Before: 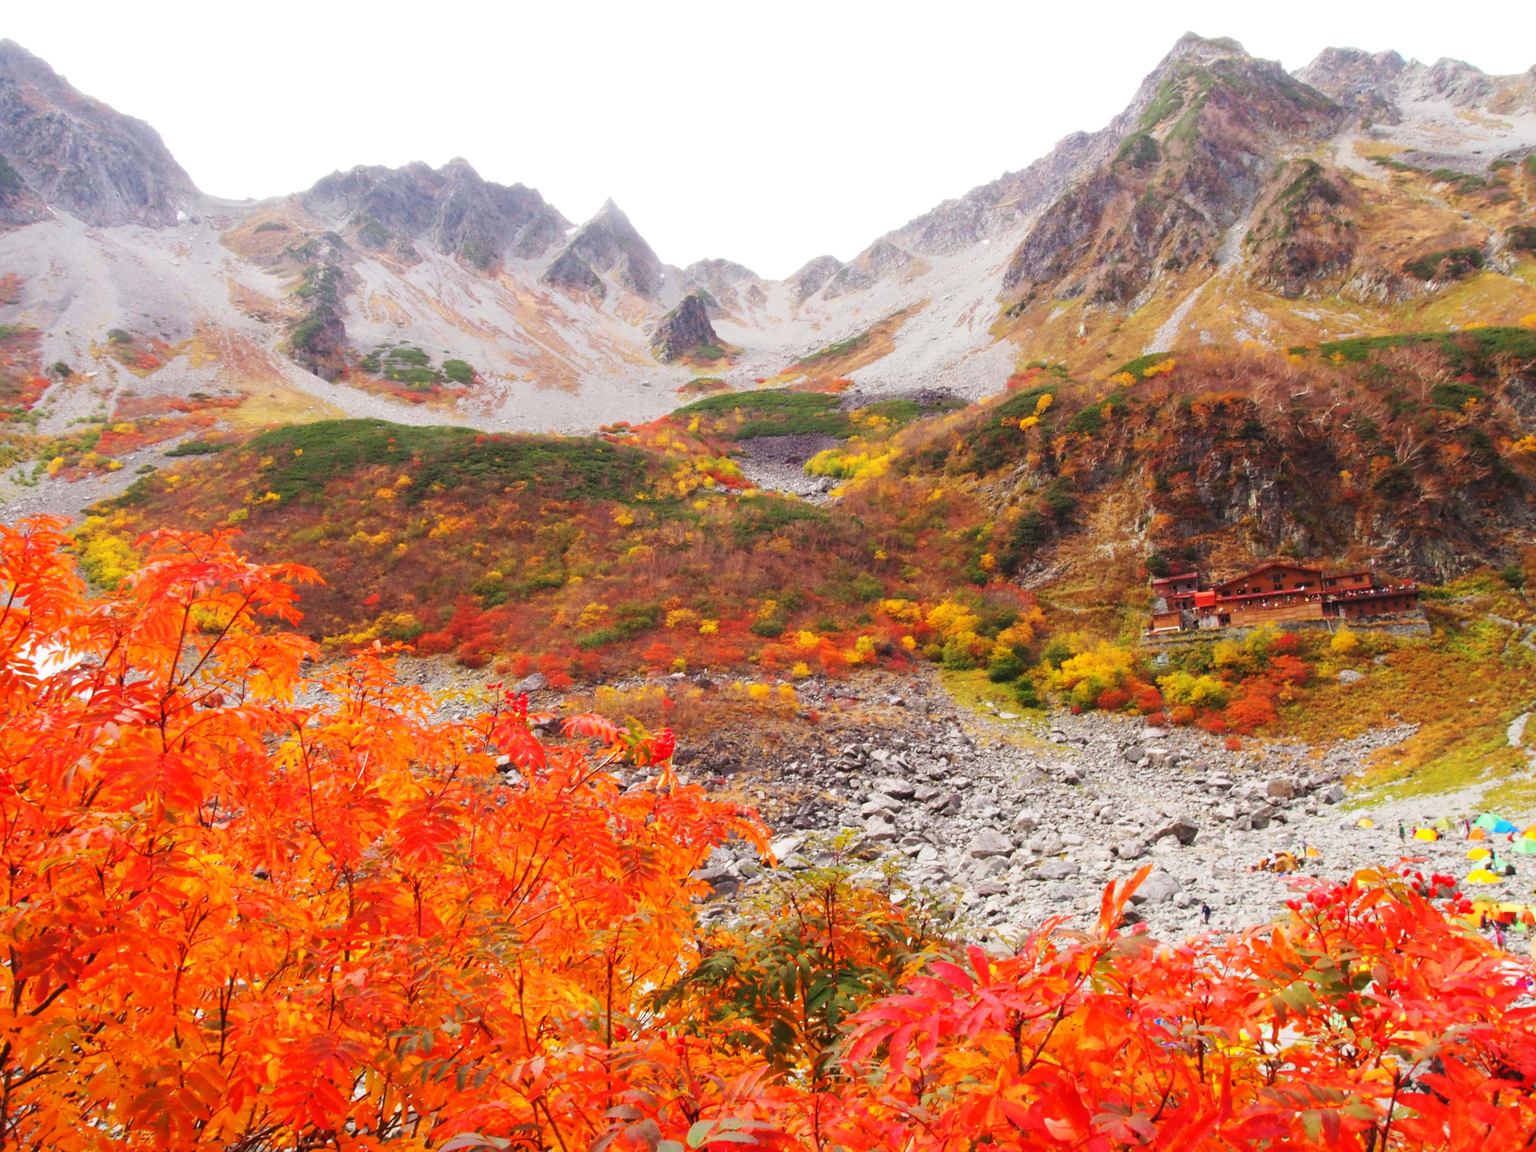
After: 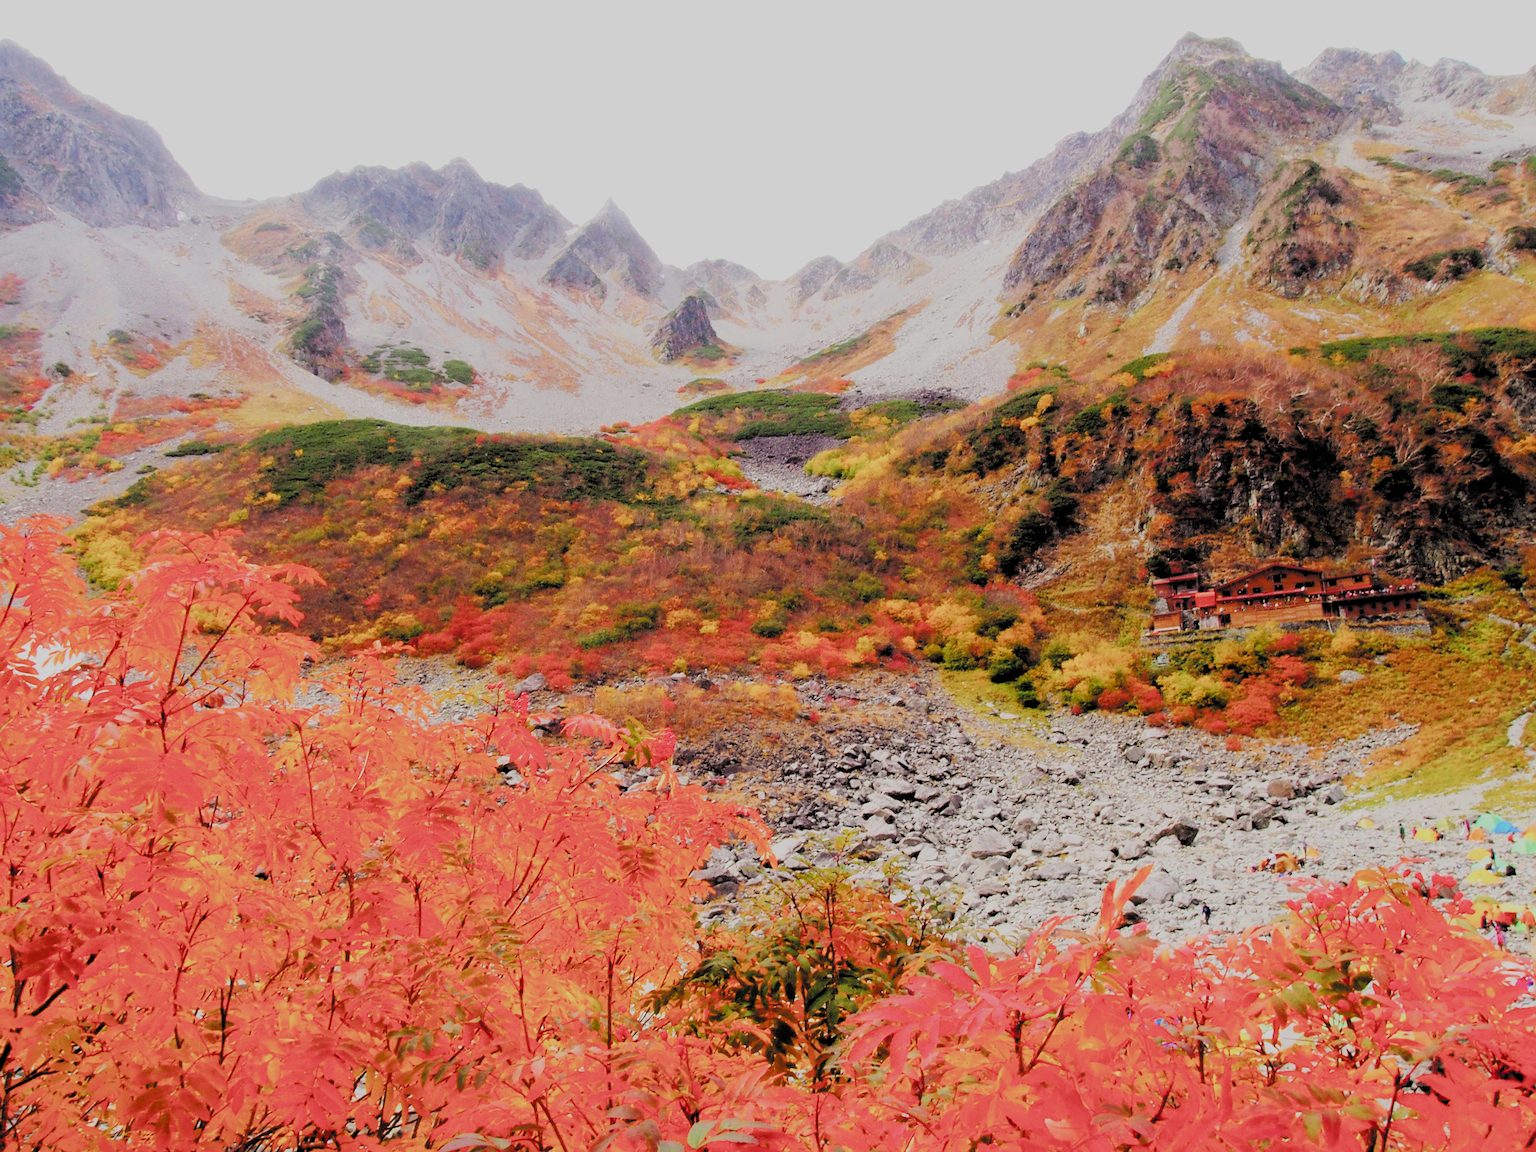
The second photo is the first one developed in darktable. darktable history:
sharpen: on, module defaults
filmic rgb: black relative exposure -2.8 EV, white relative exposure 4.56 EV, threshold 5.94 EV, hardness 1.71, contrast 1.256, color science v4 (2020), enable highlight reconstruction true
color balance rgb: perceptual saturation grading › global saturation 15.19%, perceptual saturation grading › highlights -19.646%, perceptual saturation grading › shadows 19.072%, contrast -9.624%
